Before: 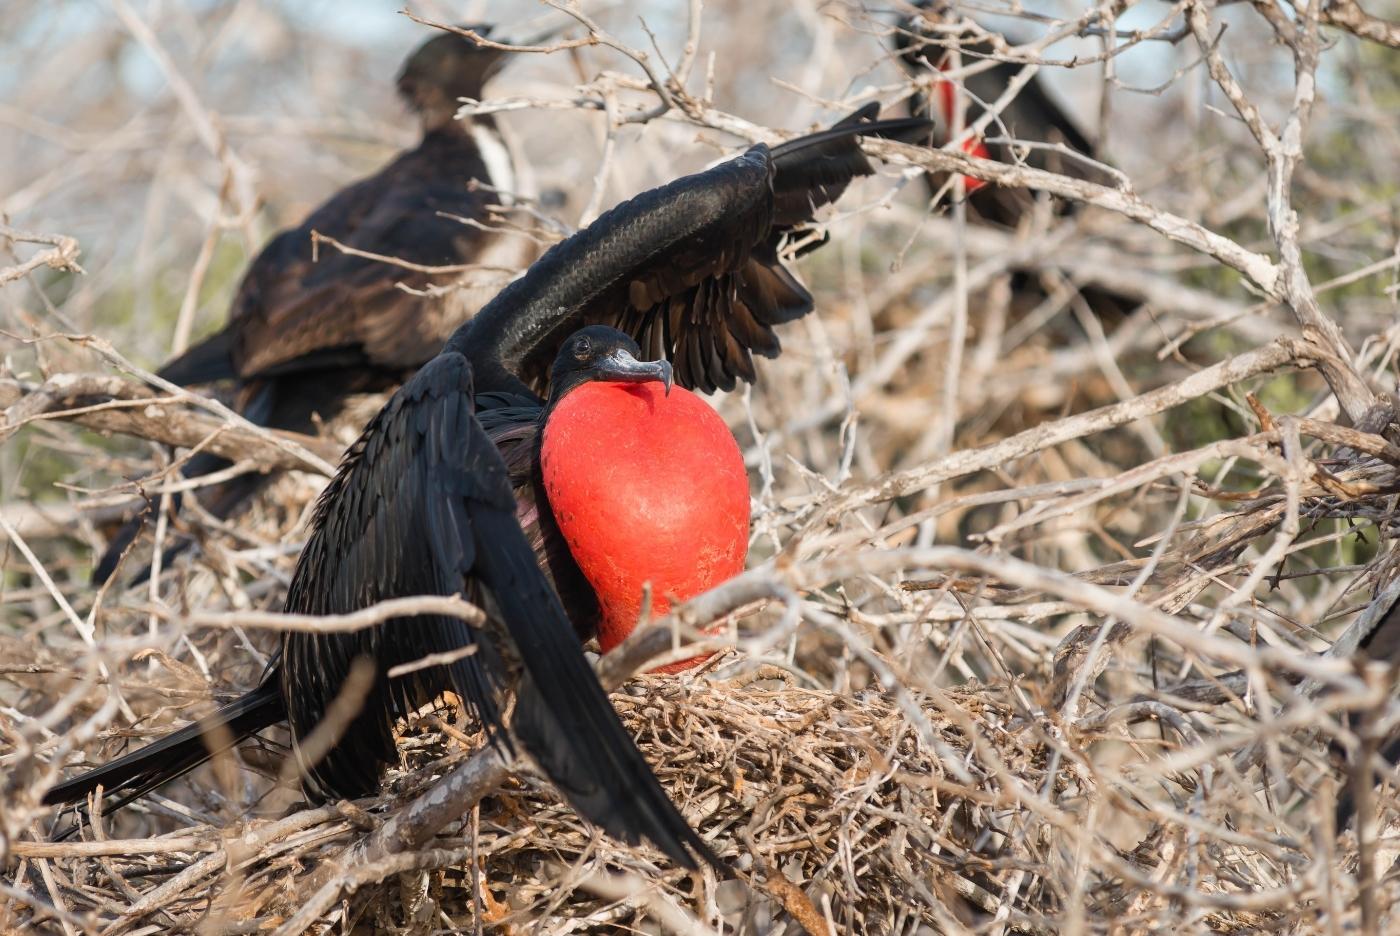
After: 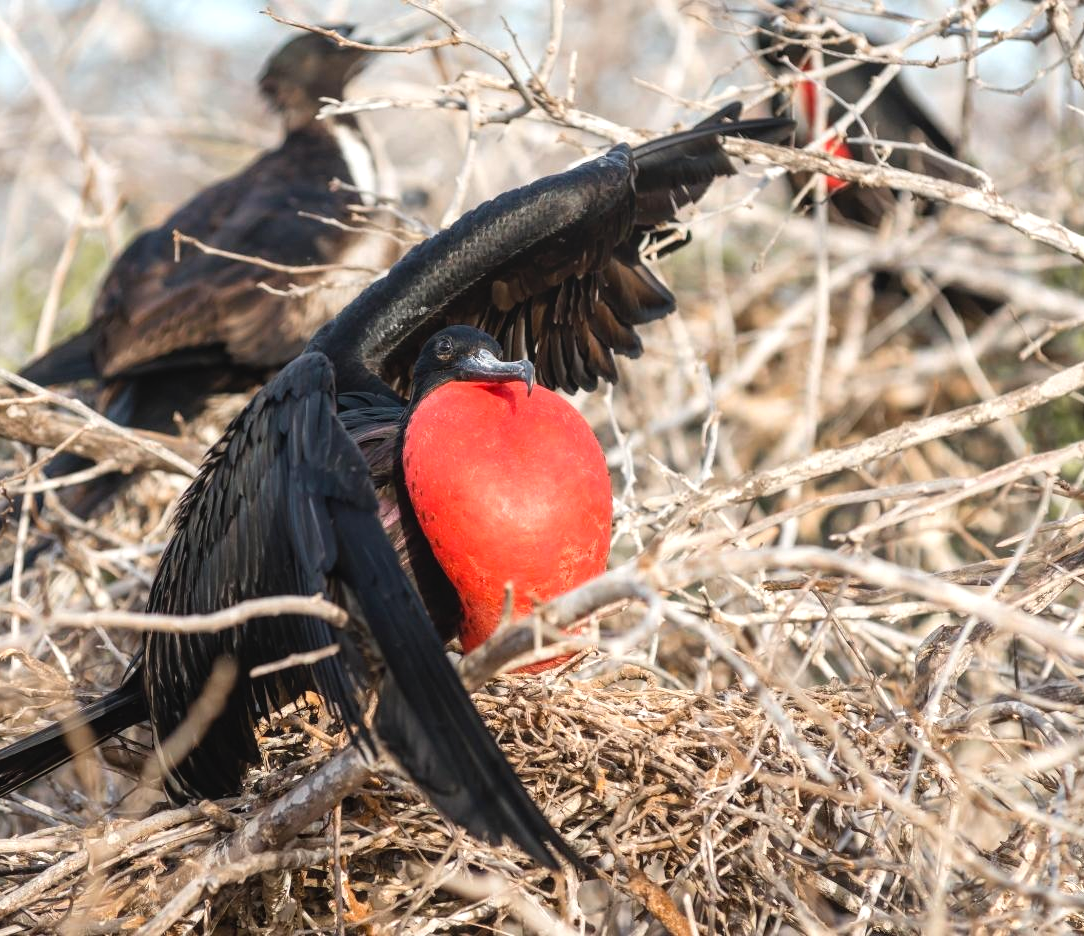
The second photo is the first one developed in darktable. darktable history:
tone equalizer: -8 EV -0.378 EV, -7 EV -0.377 EV, -6 EV -0.296 EV, -5 EV -0.234 EV, -3 EV 0.189 EV, -2 EV 0.355 EV, -1 EV 0.398 EV, +0 EV 0.412 EV
crop: left 9.89%, right 12.606%
local contrast: detail 110%
